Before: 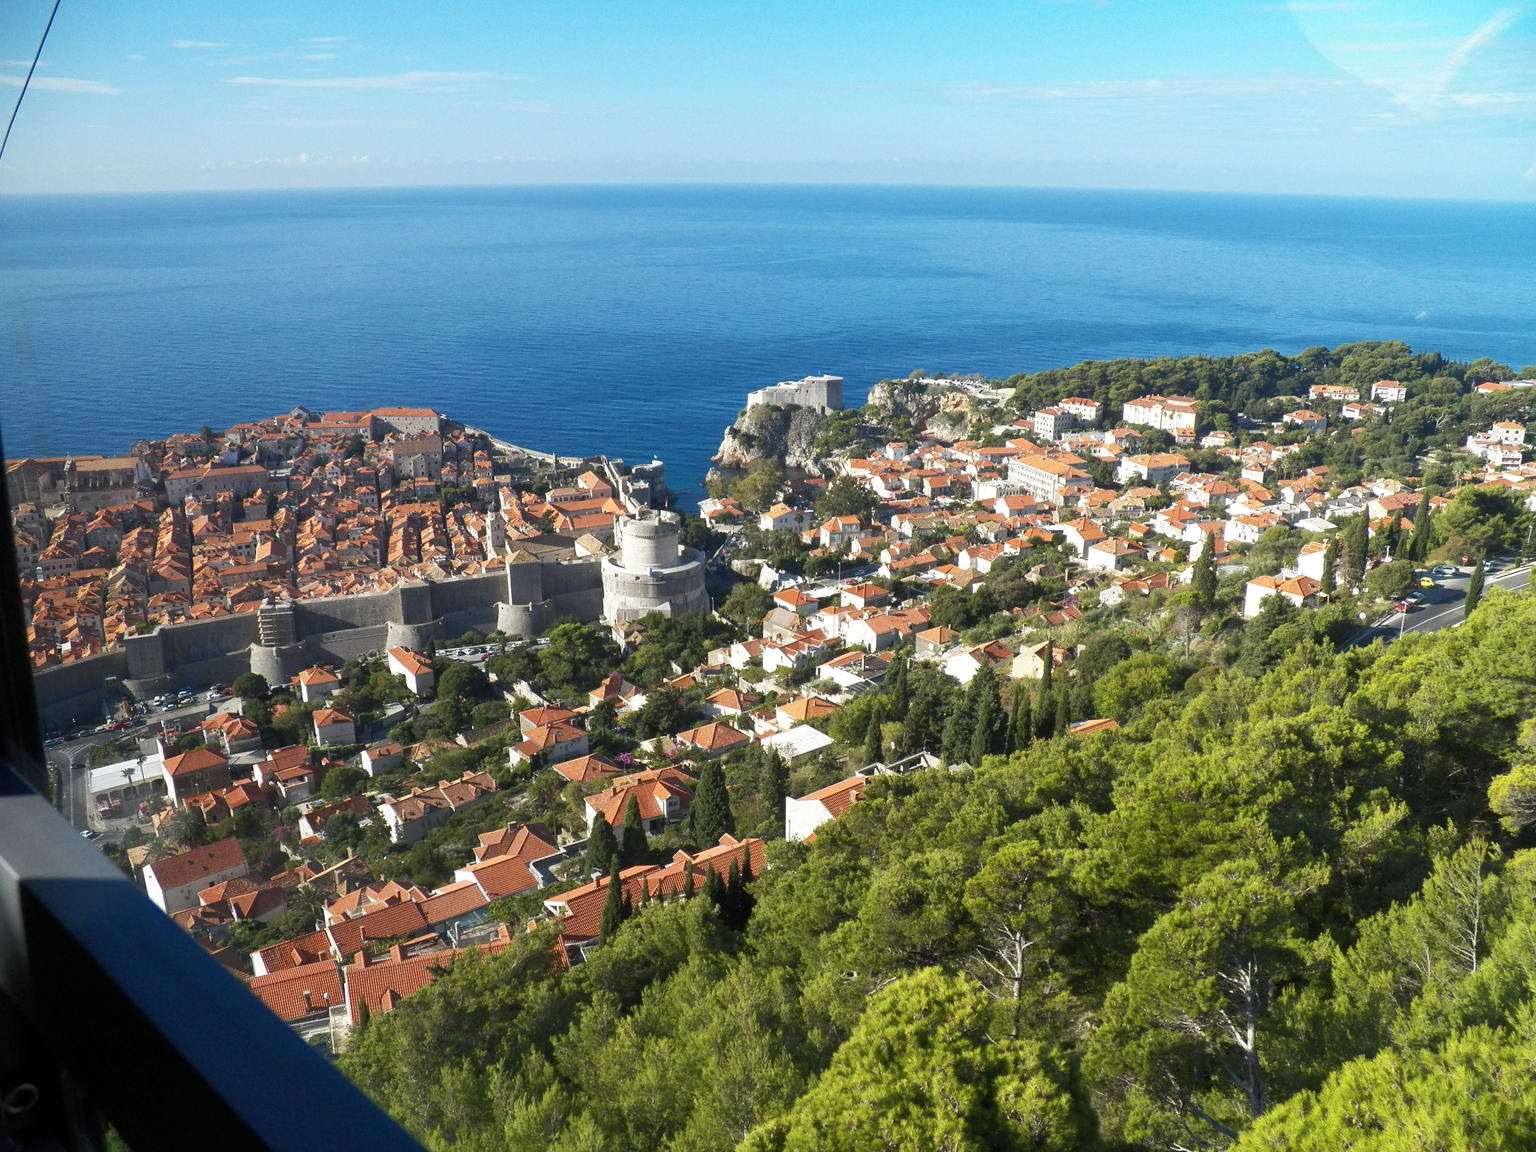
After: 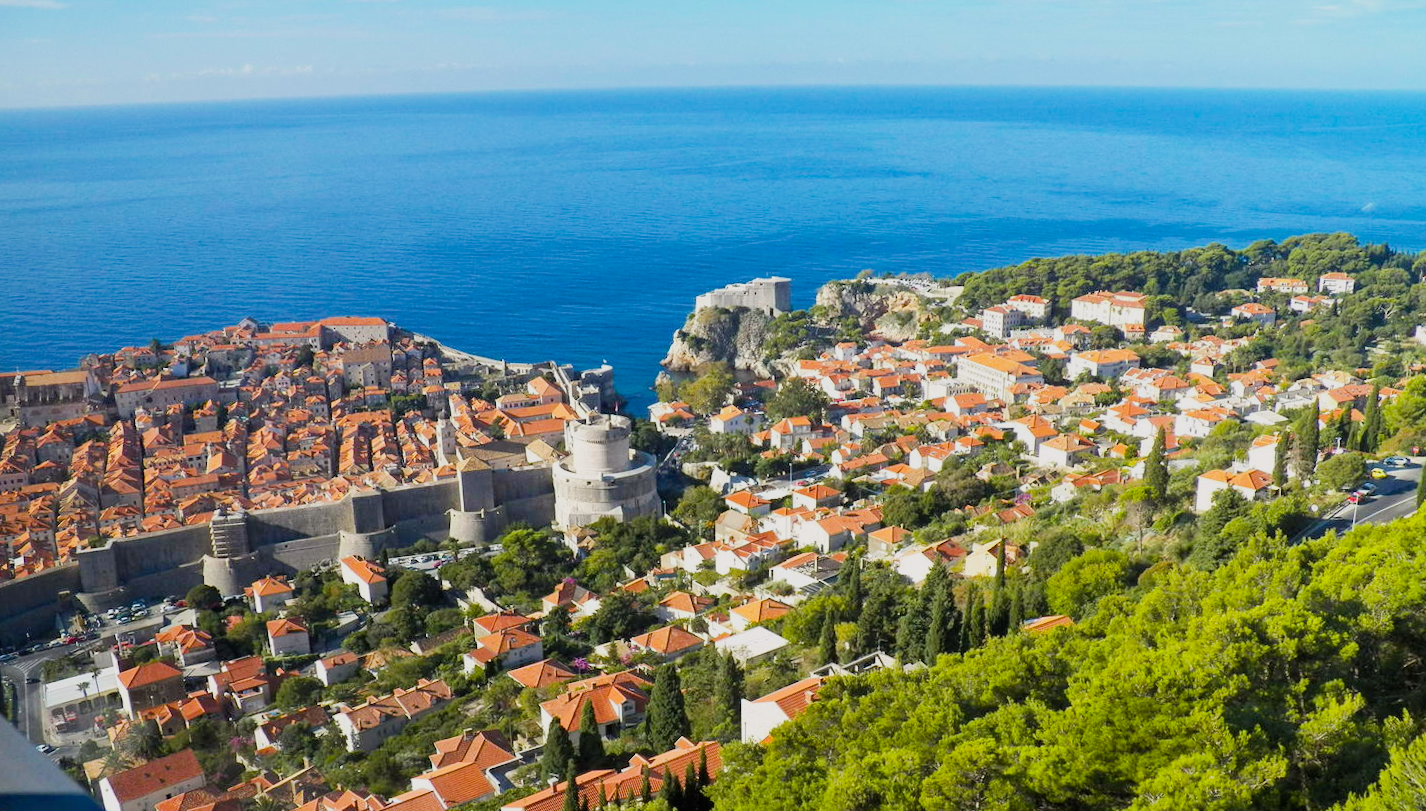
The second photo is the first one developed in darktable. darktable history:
haze removal: compatibility mode true, adaptive false
crop: left 2.737%, top 7.287%, right 3.421%, bottom 20.179%
exposure: black level correction 0, exposure 0.5 EV, compensate highlight preservation false
color balance rgb: perceptual saturation grading › global saturation 25%, global vibrance 20%
rotate and perspective: rotation -1°, crop left 0.011, crop right 0.989, crop top 0.025, crop bottom 0.975
filmic rgb: black relative exposure -7.65 EV, white relative exposure 4.56 EV, hardness 3.61
